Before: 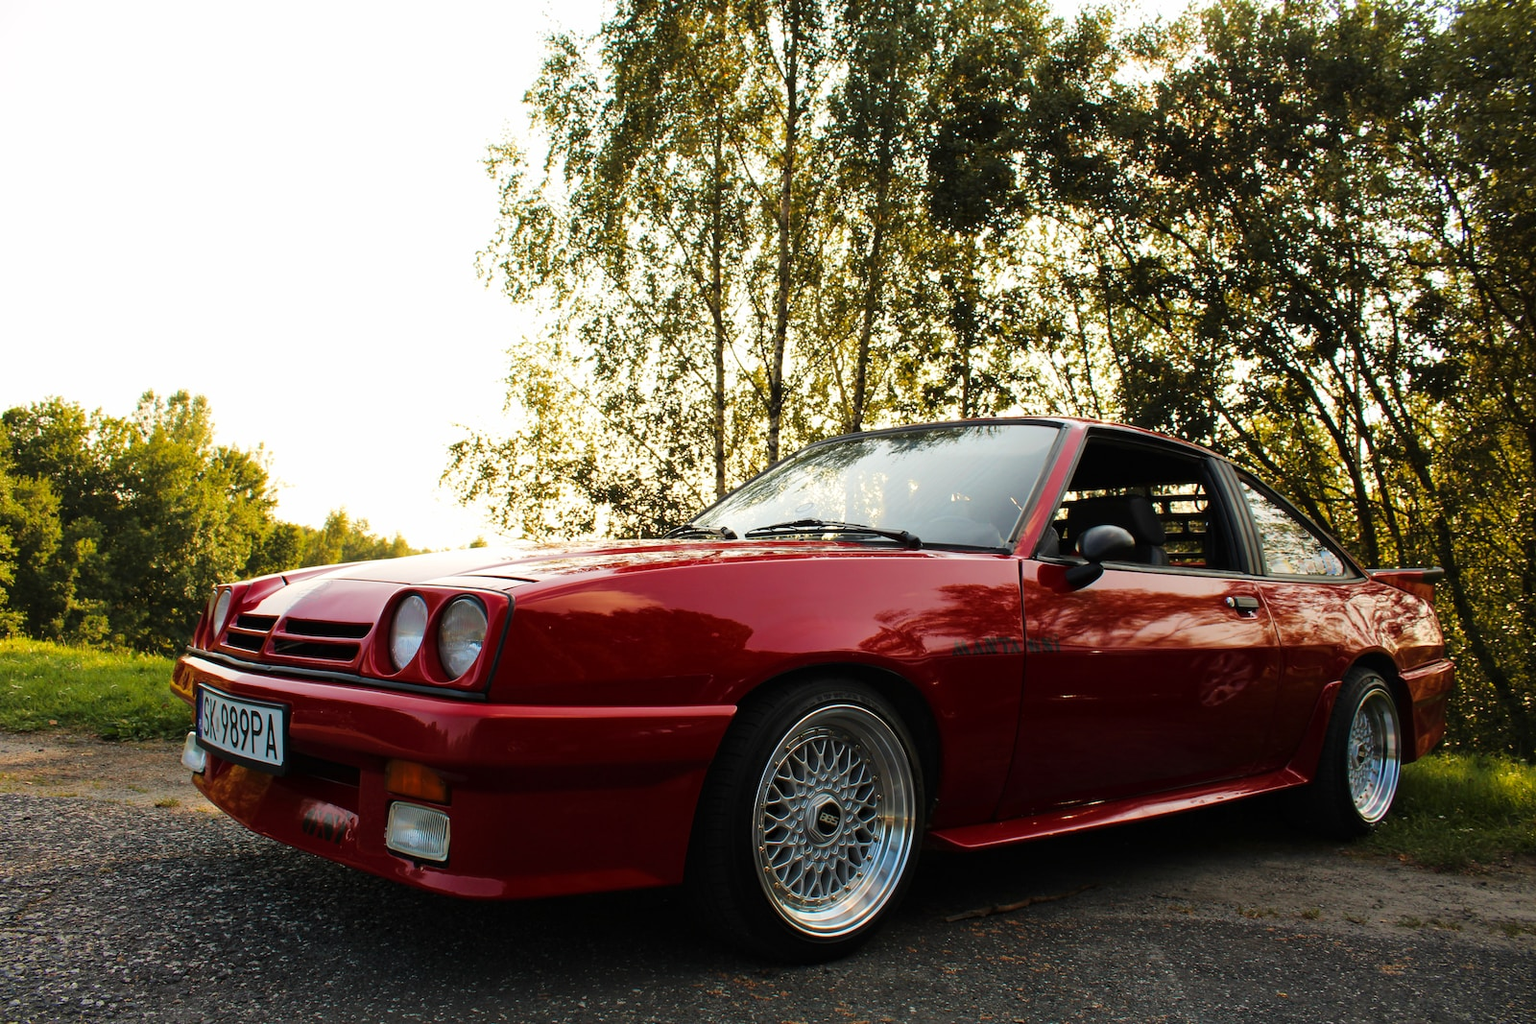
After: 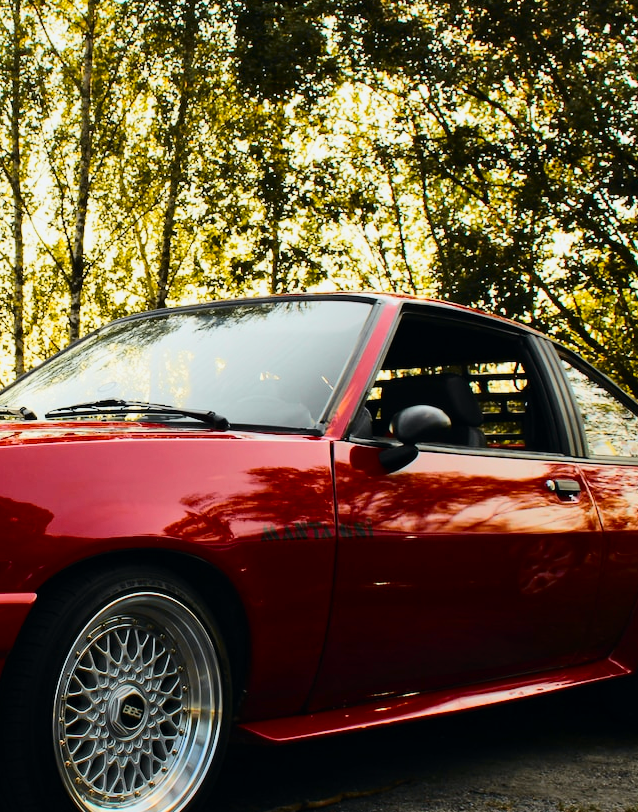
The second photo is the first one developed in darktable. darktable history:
crop: left 45.721%, top 13.393%, right 14.118%, bottom 10.01%
tone curve: curves: ch0 [(0, 0) (0.11, 0.081) (0.256, 0.259) (0.398, 0.475) (0.498, 0.611) (0.65, 0.757) (0.835, 0.883) (1, 0.961)]; ch1 [(0, 0) (0.346, 0.307) (0.408, 0.369) (0.453, 0.457) (0.482, 0.479) (0.502, 0.498) (0.521, 0.51) (0.553, 0.554) (0.618, 0.65) (0.693, 0.727) (1, 1)]; ch2 [(0, 0) (0.366, 0.337) (0.434, 0.46) (0.485, 0.494) (0.5, 0.494) (0.511, 0.508) (0.537, 0.55) (0.579, 0.599) (0.621, 0.693) (1, 1)], color space Lab, independent channels, preserve colors none
